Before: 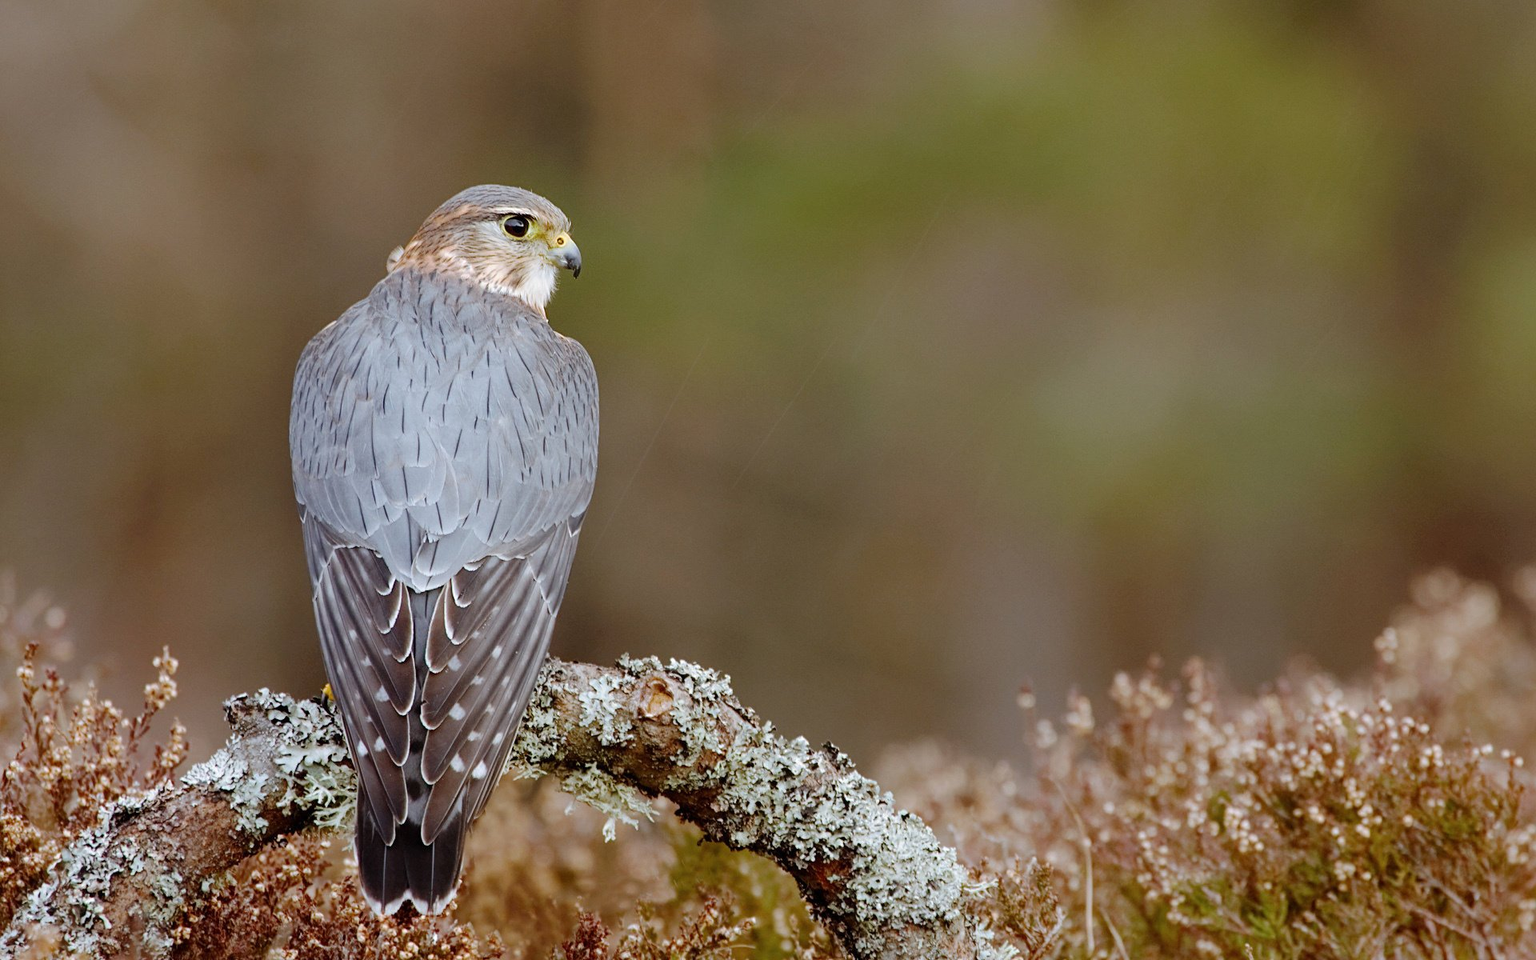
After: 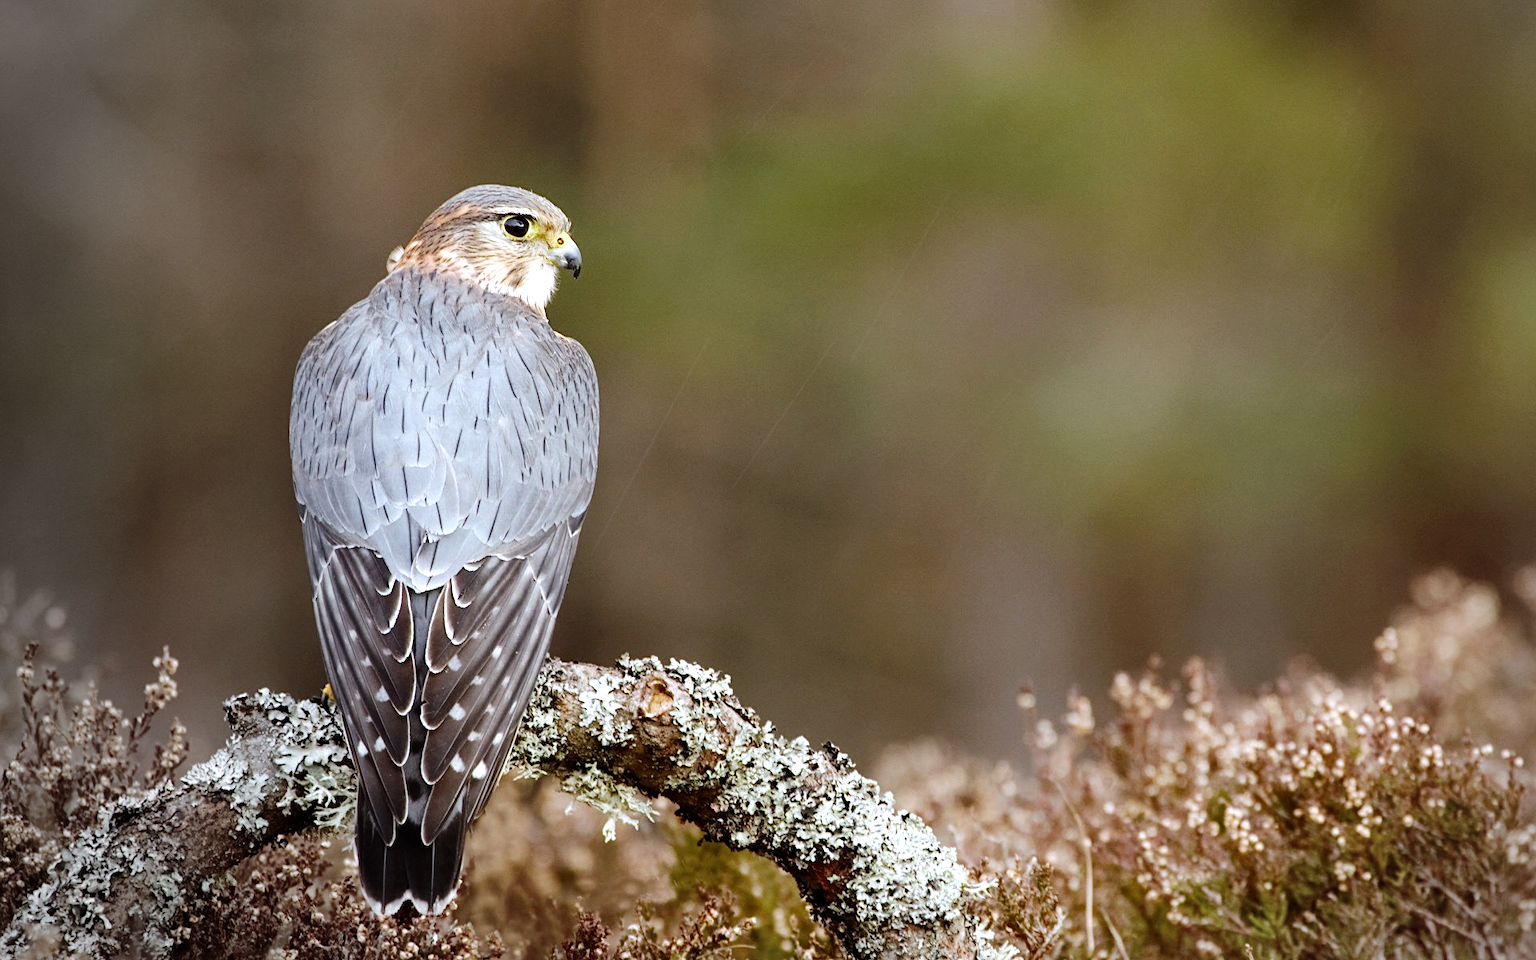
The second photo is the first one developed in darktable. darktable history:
vignetting: fall-off start 73.57%, center (0.22, -0.235)
color zones: curves: ch0 [(0.25, 0.5) (0.463, 0.627) (0.484, 0.637) (0.75, 0.5)]
tone equalizer: -8 EV -0.75 EV, -7 EV -0.7 EV, -6 EV -0.6 EV, -5 EV -0.4 EV, -3 EV 0.4 EV, -2 EV 0.6 EV, -1 EV 0.7 EV, +0 EV 0.75 EV, edges refinement/feathering 500, mask exposure compensation -1.57 EV, preserve details no
